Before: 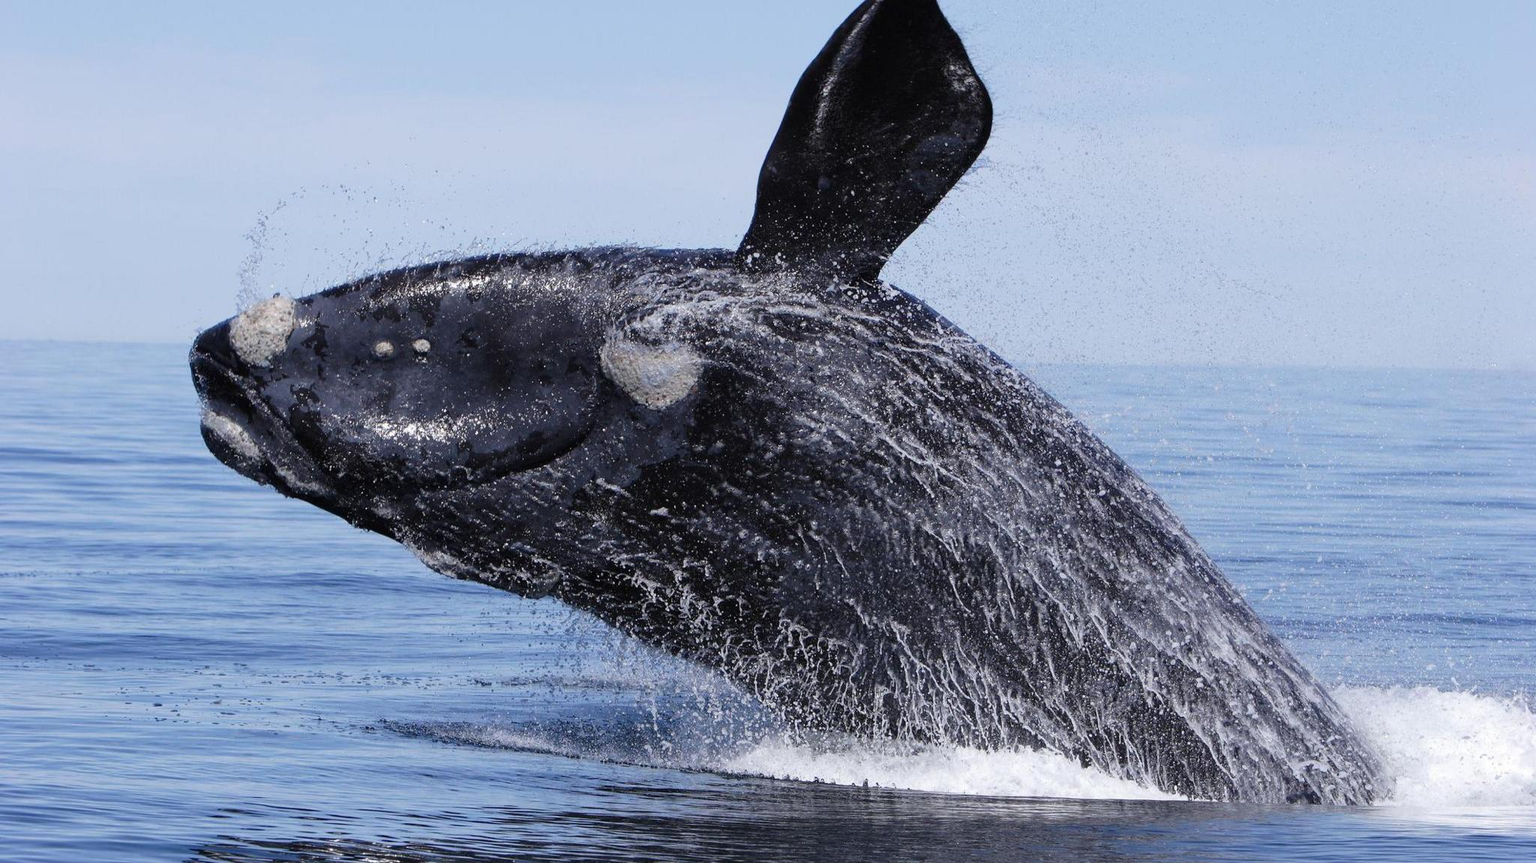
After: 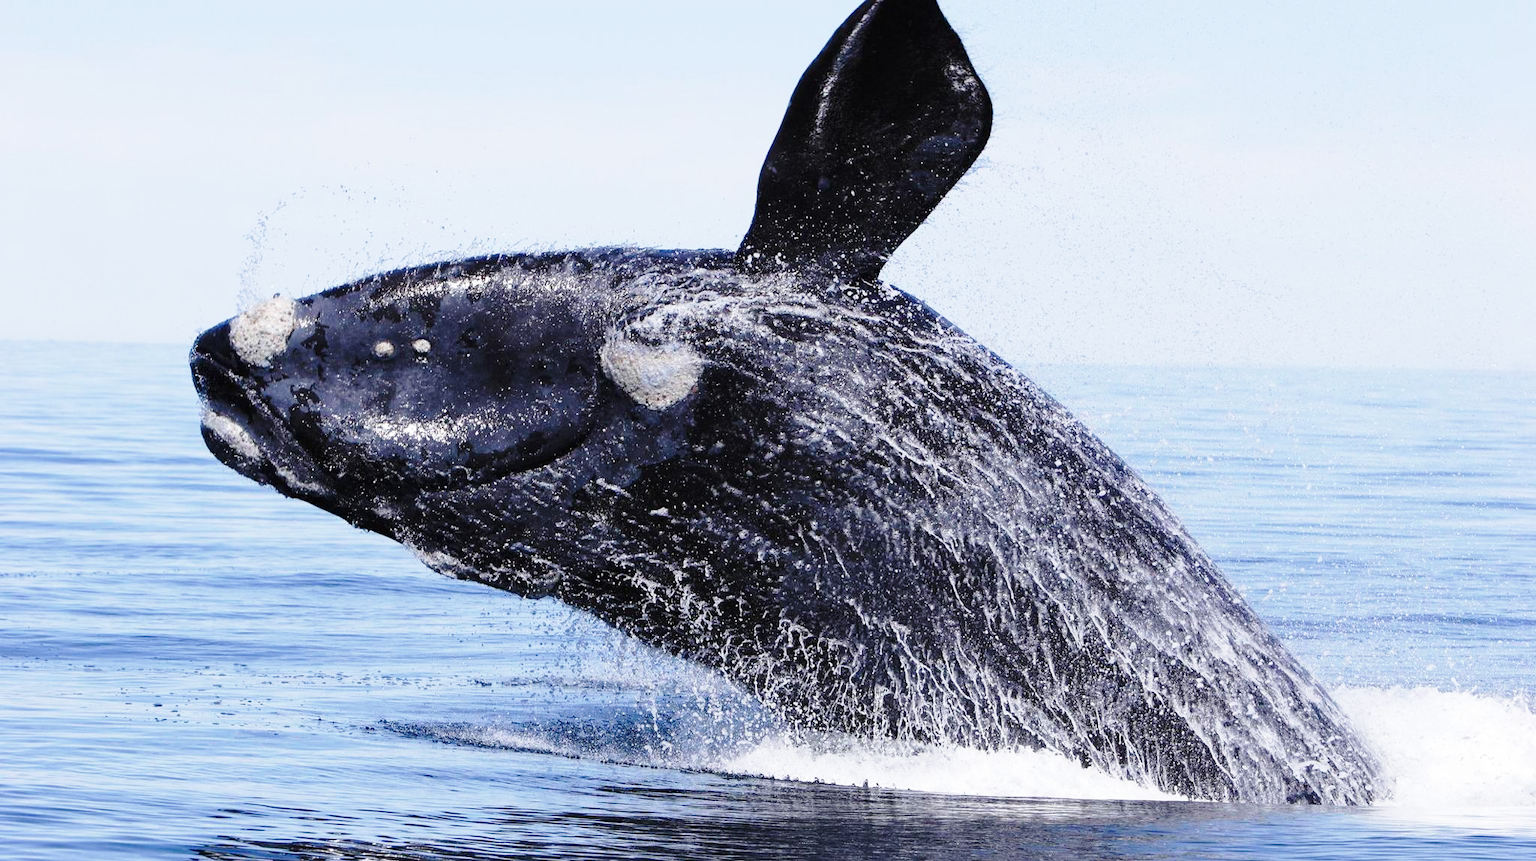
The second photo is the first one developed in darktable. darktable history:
contrast brightness saturation: contrast 0.05
crop: top 0.041%, bottom 0.137%
base curve: curves: ch0 [(0, 0) (0.028, 0.03) (0.121, 0.232) (0.46, 0.748) (0.859, 0.968) (1, 1)], preserve colors none
